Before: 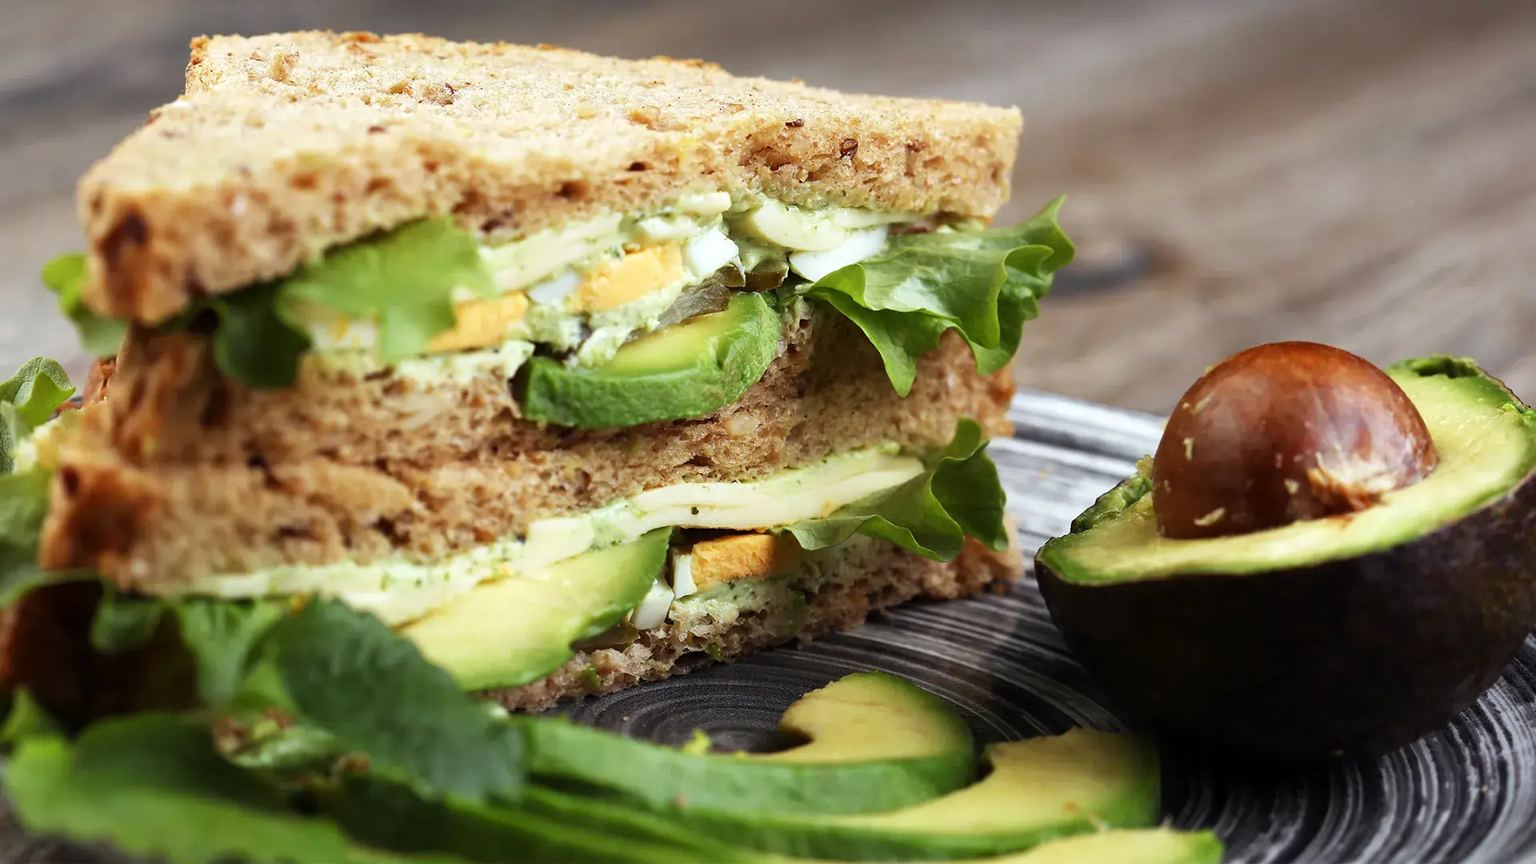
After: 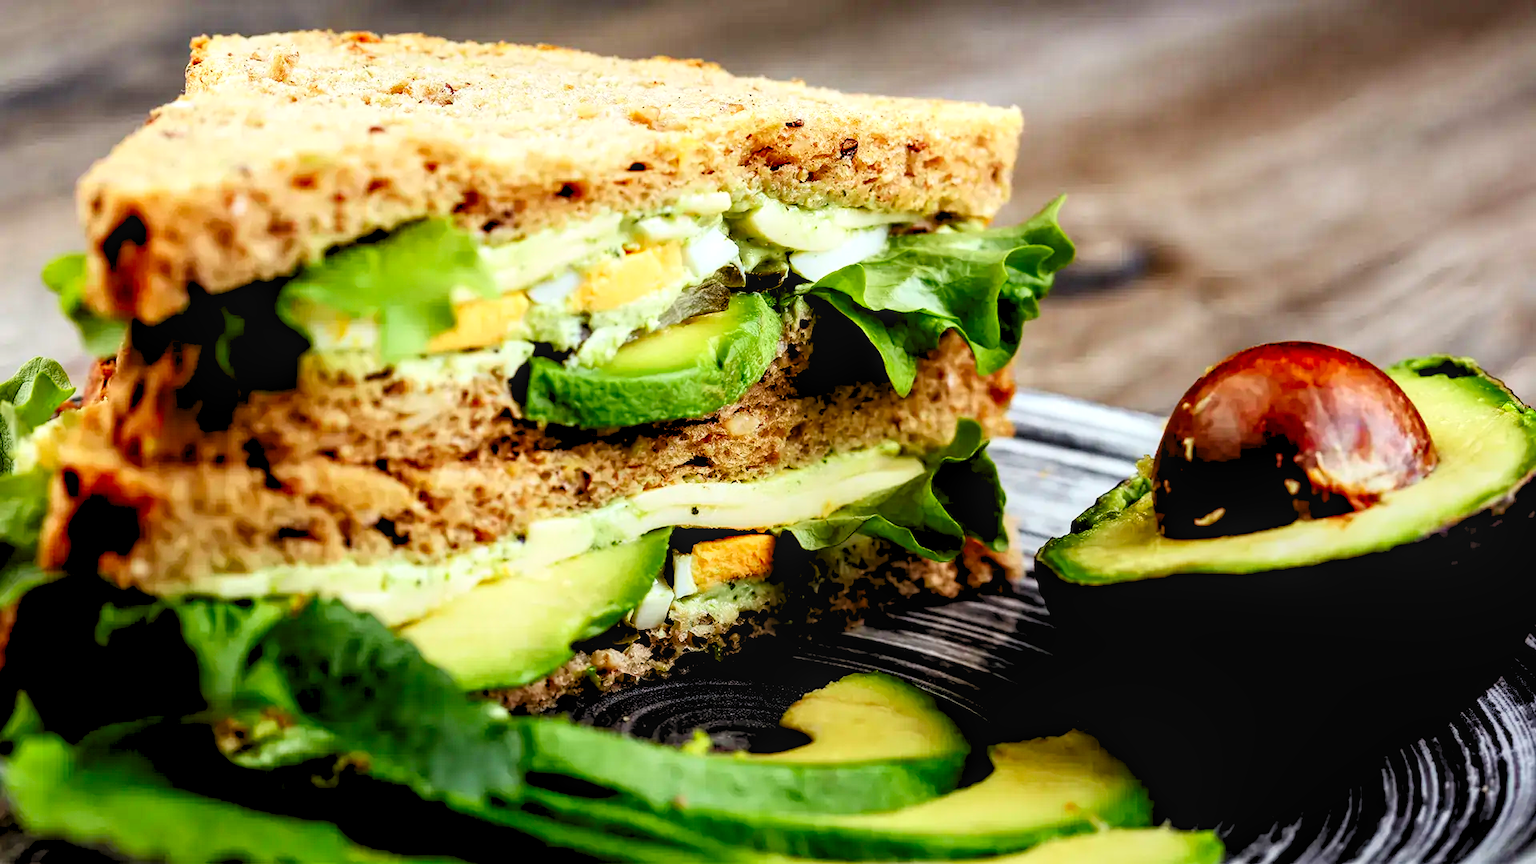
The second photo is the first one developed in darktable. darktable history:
levels: levels [0.093, 0.434, 0.988]
local contrast: on, module defaults
contrast brightness saturation: contrast 0.22, brightness -0.19, saturation 0.24
